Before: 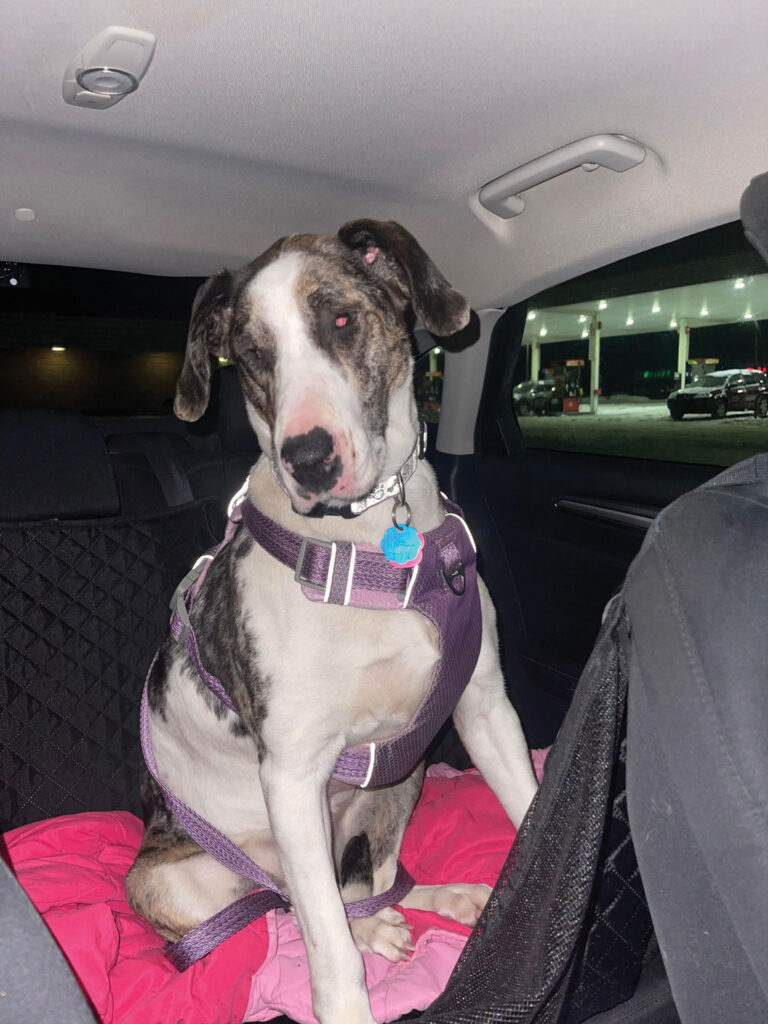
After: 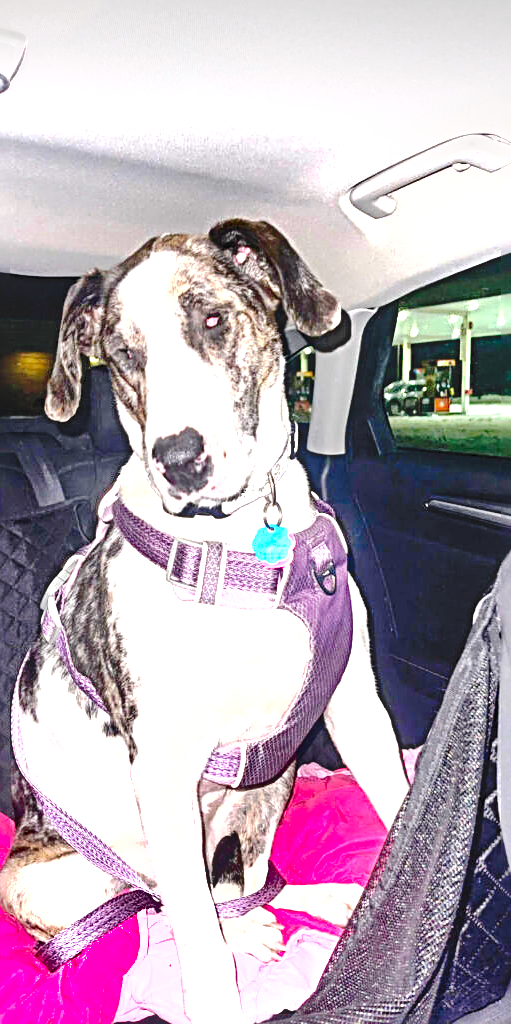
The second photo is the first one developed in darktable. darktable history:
color balance rgb: perceptual saturation grading › global saturation 30%, global vibrance 20%
exposure: black level correction 0, exposure 1.975 EV, compensate exposure bias true, compensate highlight preservation false
shadows and highlights: shadows 52.42, soften with gaussian
crop: left 16.899%, right 16.556%
tone curve: curves: ch0 [(0, 0) (0.003, 0.051) (0.011, 0.052) (0.025, 0.055) (0.044, 0.062) (0.069, 0.068) (0.1, 0.077) (0.136, 0.098) (0.177, 0.145) (0.224, 0.223) (0.277, 0.314) (0.335, 0.43) (0.399, 0.518) (0.468, 0.591) (0.543, 0.656) (0.623, 0.726) (0.709, 0.809) (0.801, 0.857) (0.898, 0.918) (1, 1)], preserve colors none
sharpen: radius 3.69, amount 0.928
local contrast: detail 130%
contrast equalizer: octaves 7, y [[0.502, 0.505, 0.512, 0.529, 0.564, 0.588], [0.5 ×6], [0.502, 0.505, 0.512, 0.529, 0.564, 0.588], [0, 0.001, 0.001, 0.004, 0.008, 0.011], [0, 0.001, 0.001, 0.004, 0.008, 0.011]], mix -1
